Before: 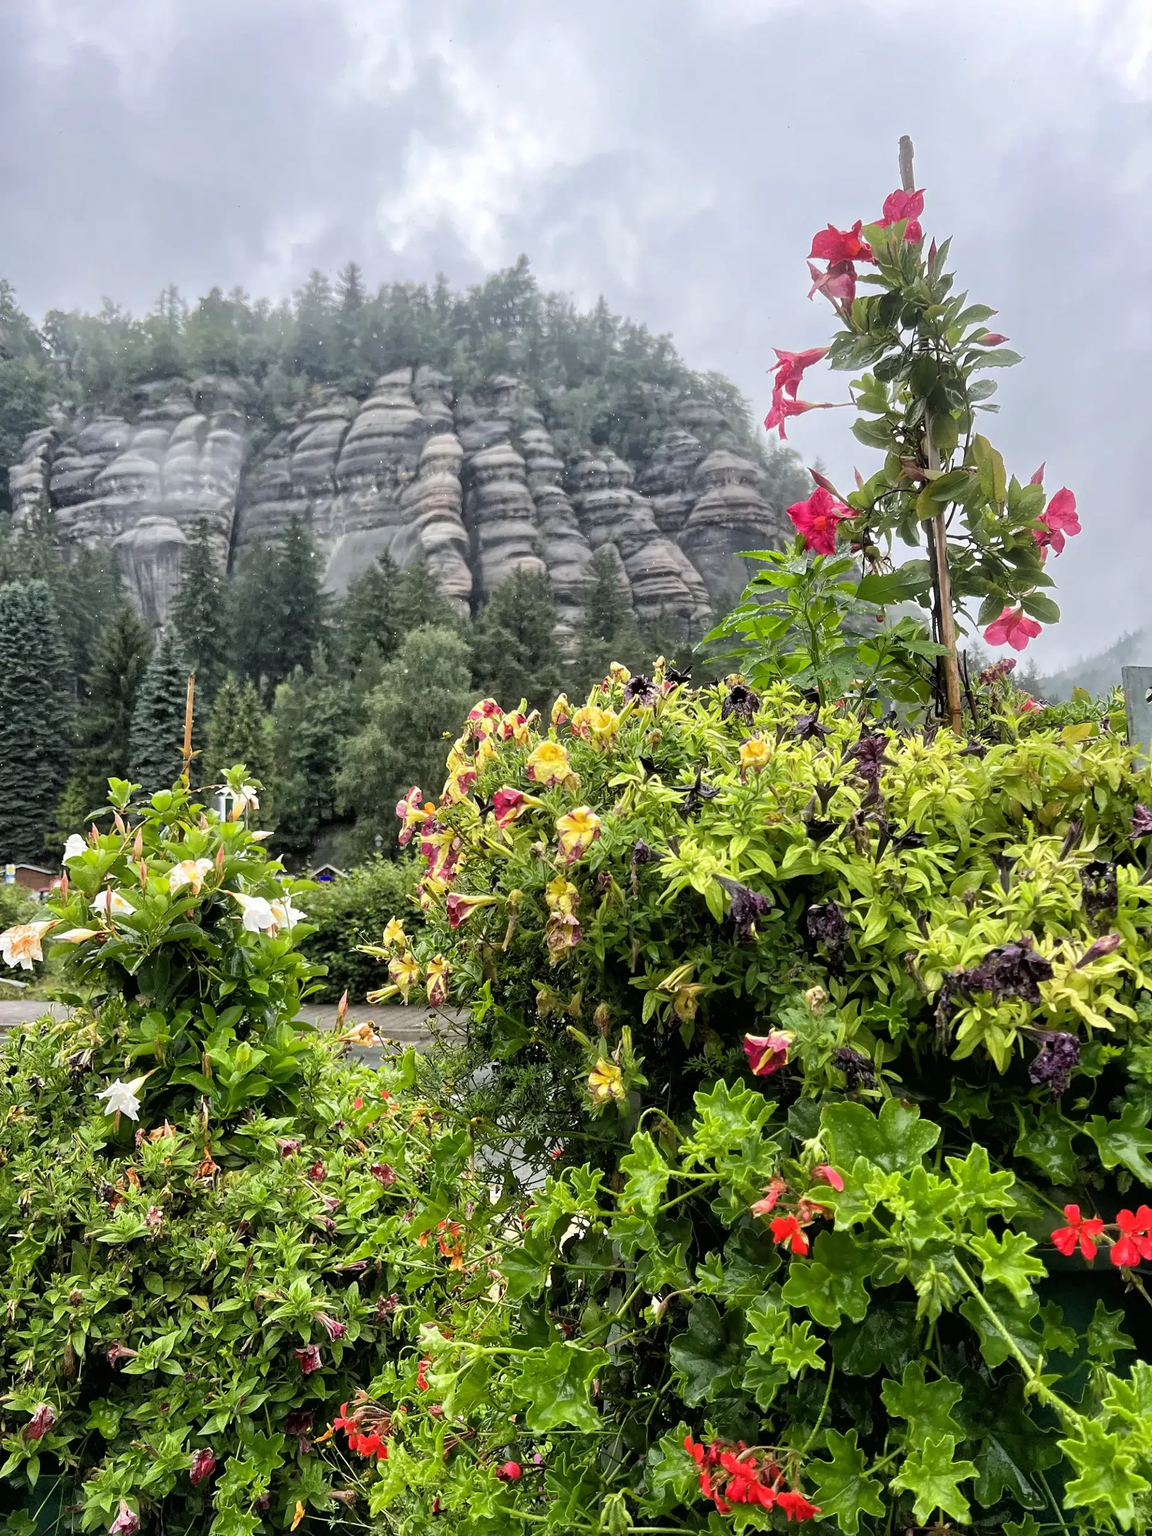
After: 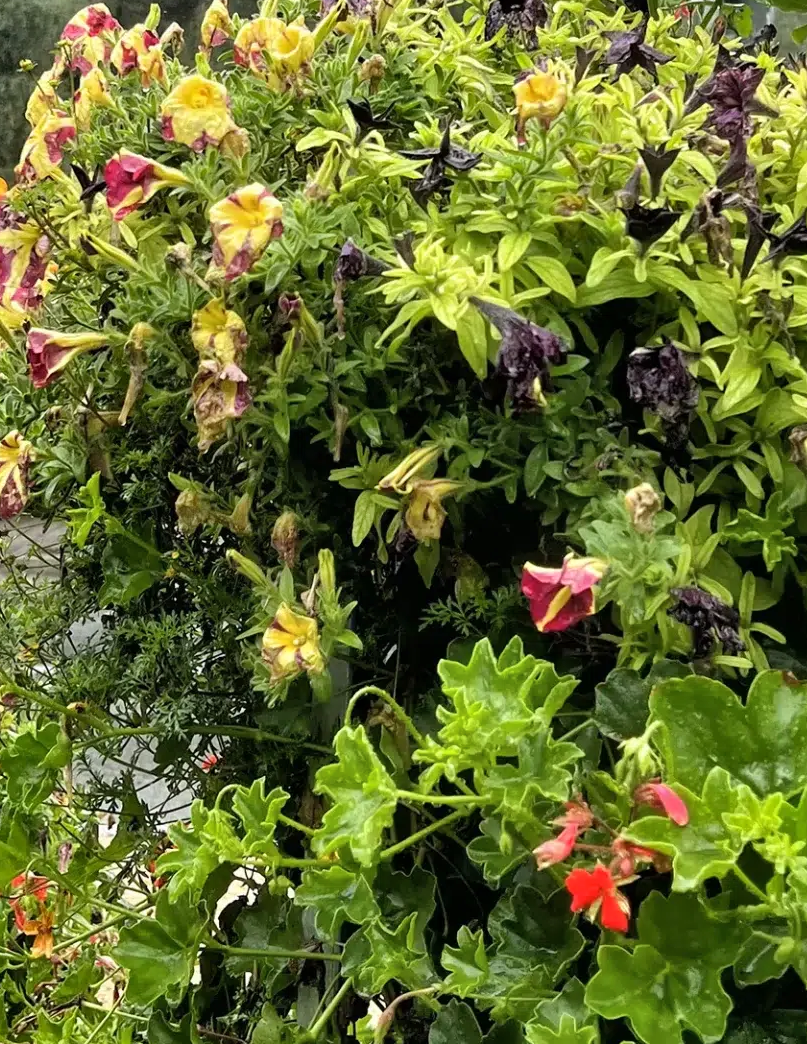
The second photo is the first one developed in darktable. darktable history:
crop: left 37.417%, top 45.336%, right 20.543%, bottom 13.855%
shadows and highlights: low approximation 0.01, soften with gaussian
